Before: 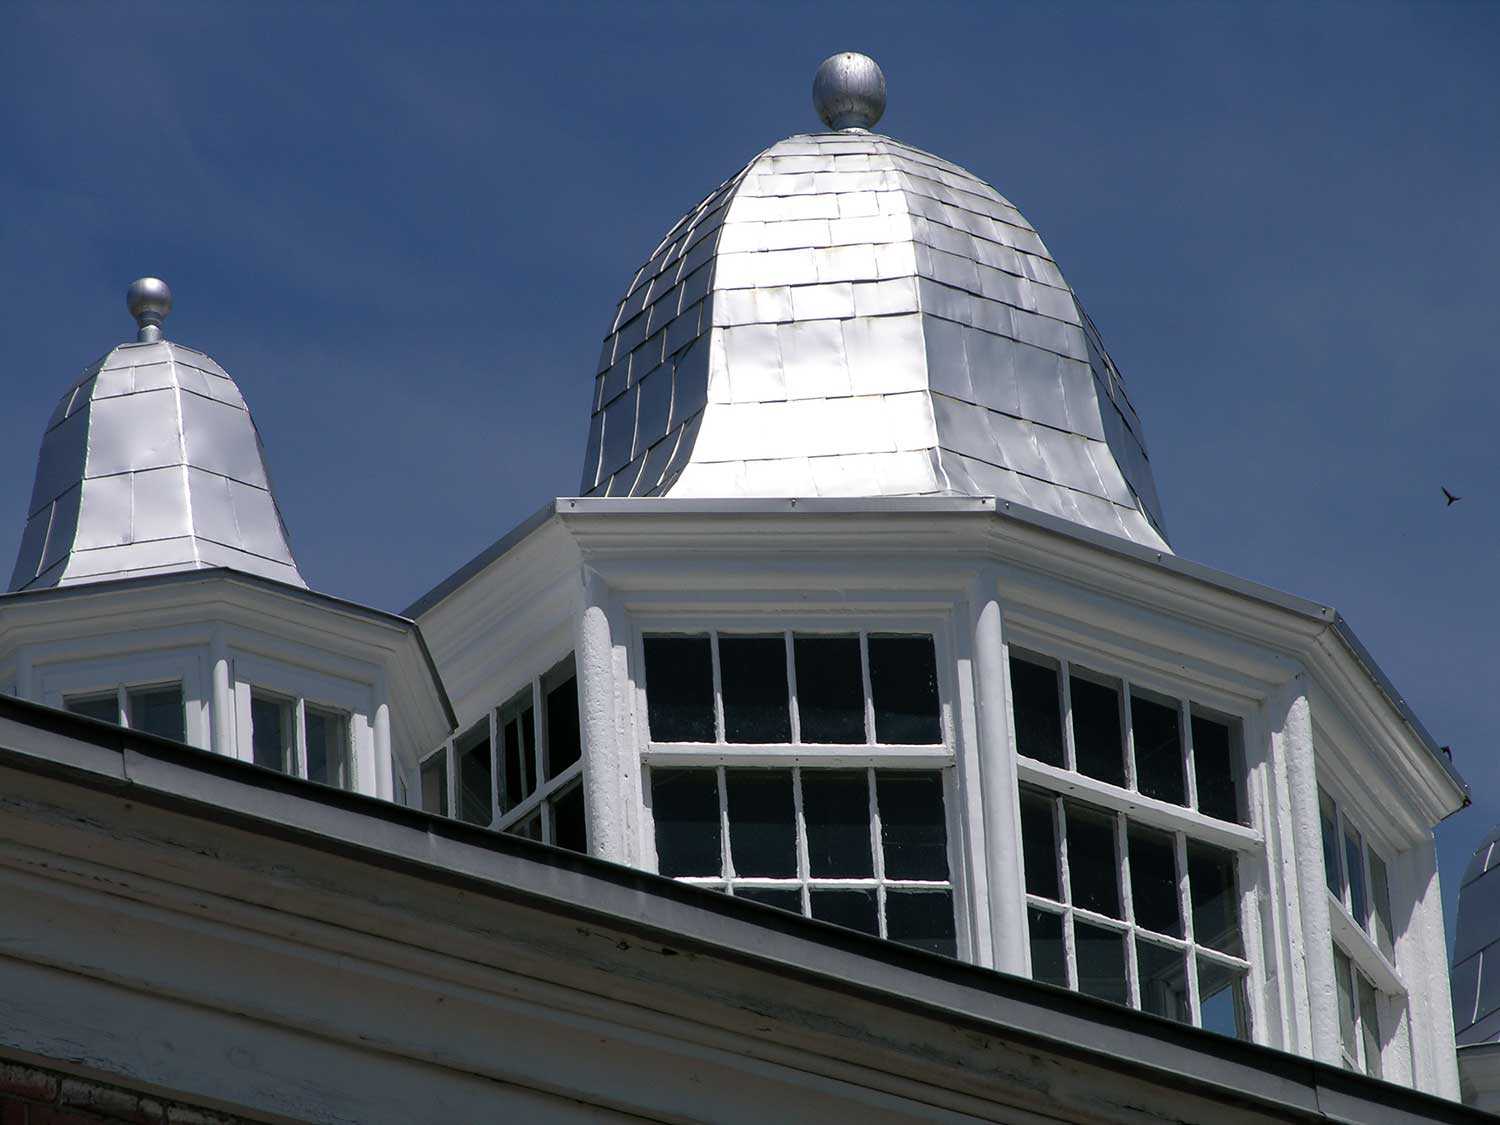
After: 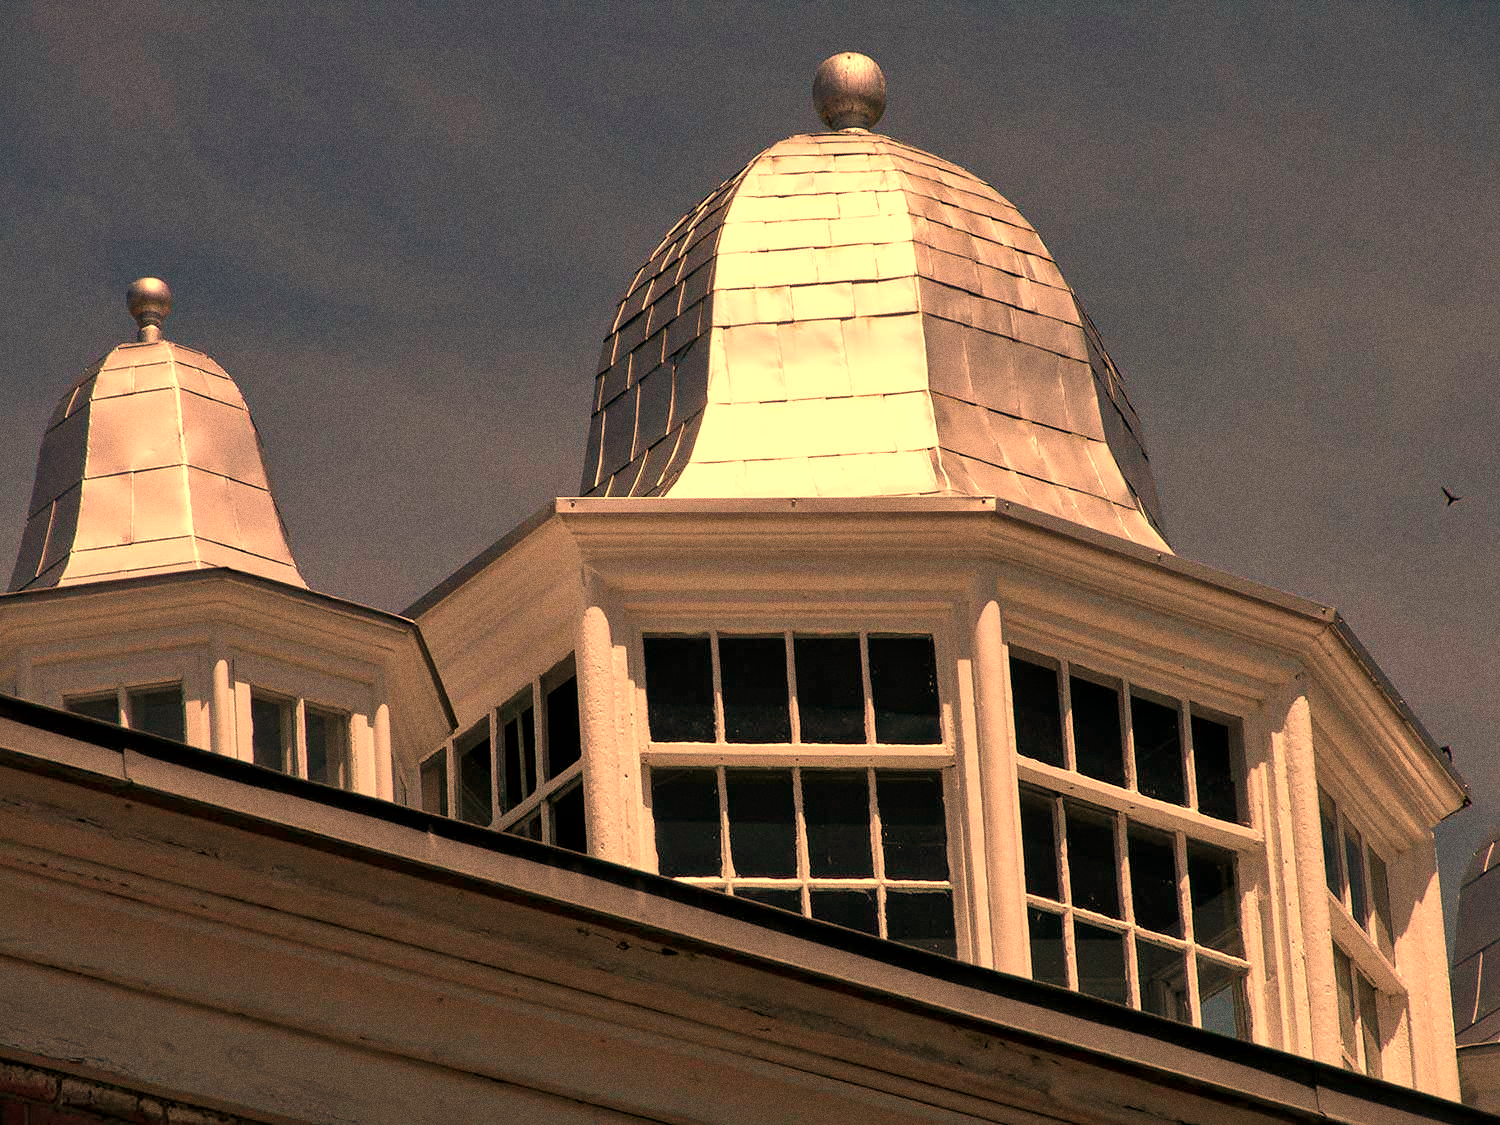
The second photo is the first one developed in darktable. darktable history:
local contrast: mode bilateral grid, contrast 30, coarseness 25, midtone range 0.2
white balance: red 1.467, blue 0.684
grain: coarseness 0.09 ISO, strength 40%
